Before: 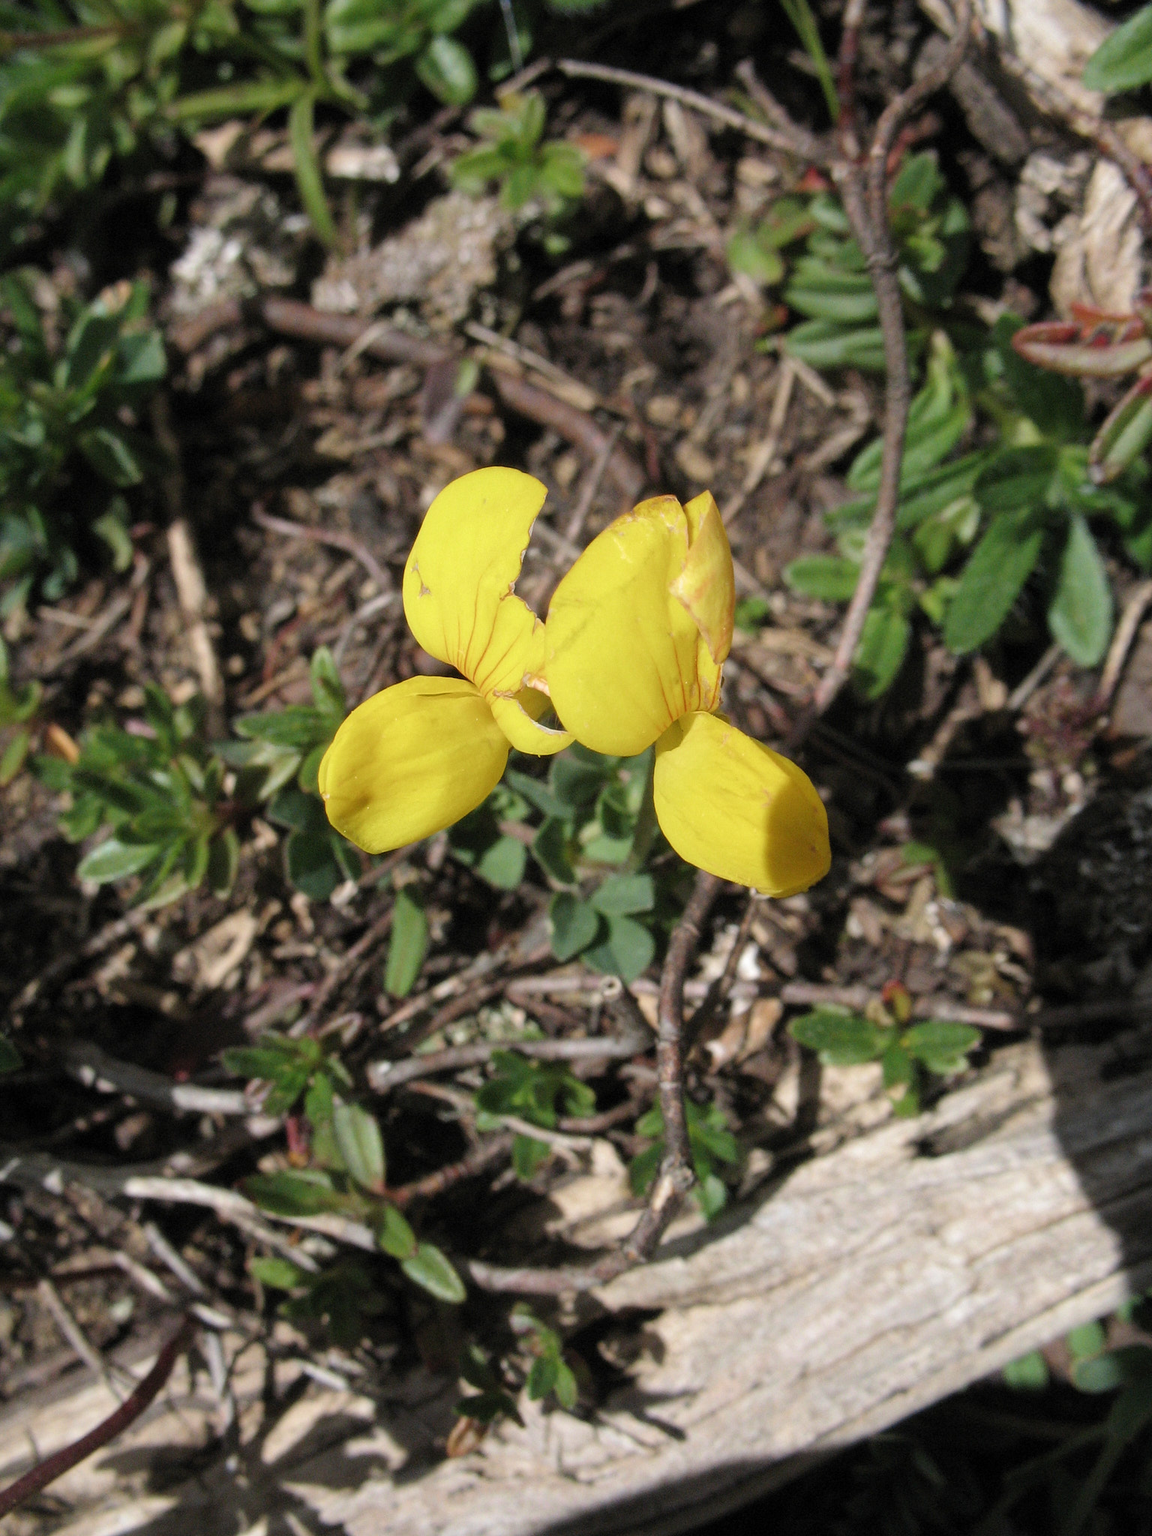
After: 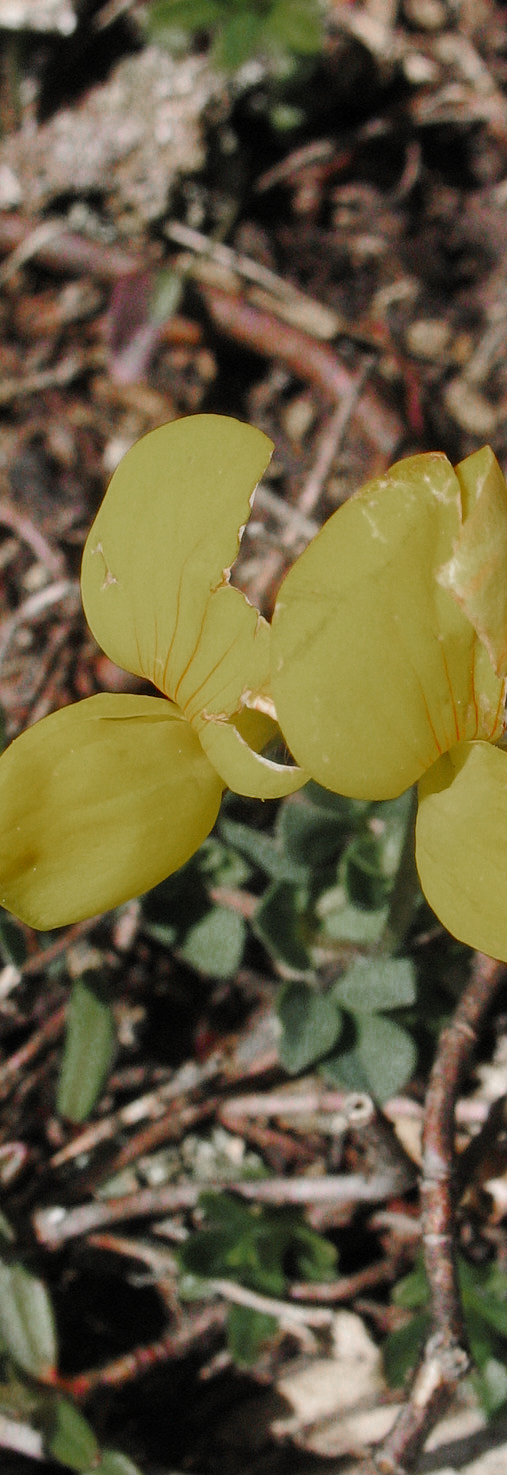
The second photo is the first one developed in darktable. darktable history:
crop and rotate: left 29.736%, top 10.183%, right 37.255%, bottom 17.769%
color zones: curves: ch0 [(0, 0.48) (0.209, 0.398) (0.305, 0.332) (0.429, 0.493) (0.571, 0.5) (0.714, 0.5) (0.857, 0.5) (1, 0.48)]; ch1 [(0, 0.736) (0.143, 0.625) (0.225, 0.371) (0.429, 0.256) (0.571, 0.241) (0.714, 0.213) (0.857, 0.48) (1, 0.736)]; ch2 [(0, 0.448) (0.143, 0.498) (0.286, 0.5) (0.429, 0.5) (0.571, 0.5) (0.714, 0.5) (0.857, 0.5) (1, 0.448)]
tone curve: curves: ch0 [(0, 0) (0.126, 0.086) (0.338, 0.327) (0.494, 0.55) (0.703, 0.762) (1, 1)]; ch1 [(0, 0) (0.346, 0.324) (0.45, 0.431) (0.5, 0.5) (0.522, 0.517) (0.55, 0.578) (1, 1)]; ch2 [(0, 0) (0.44, 0.424) (0.501, 0.499) (0.554, 0.563) (0.622, 0.667) (0.707, 0.746) (1, 1)], preserve colors none
